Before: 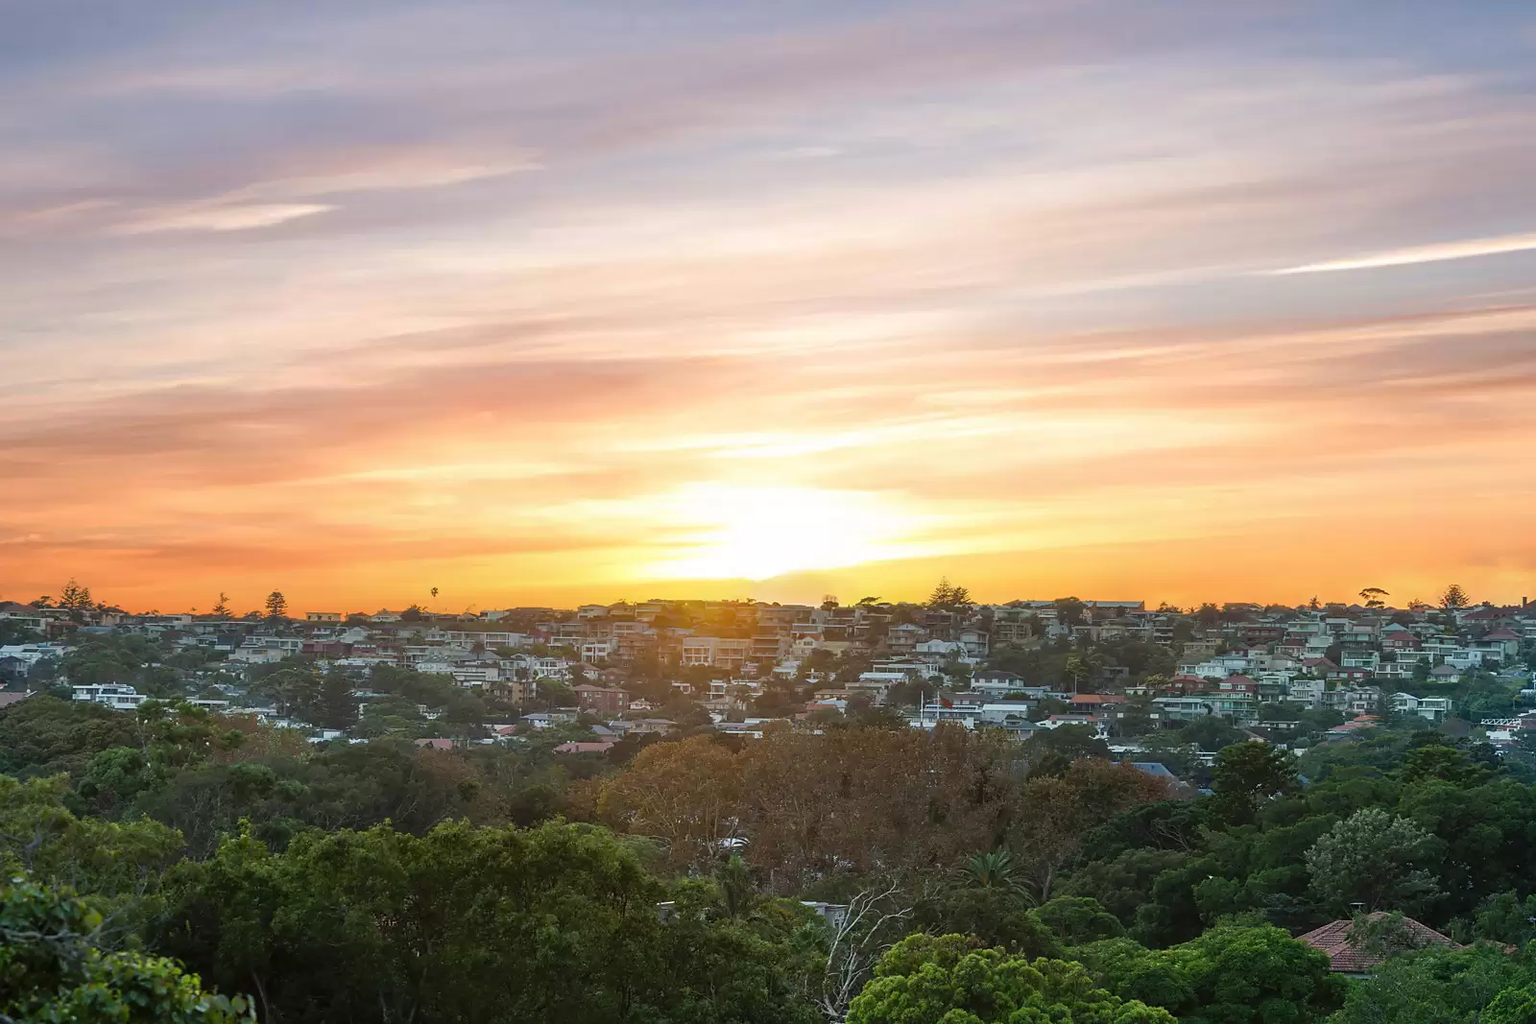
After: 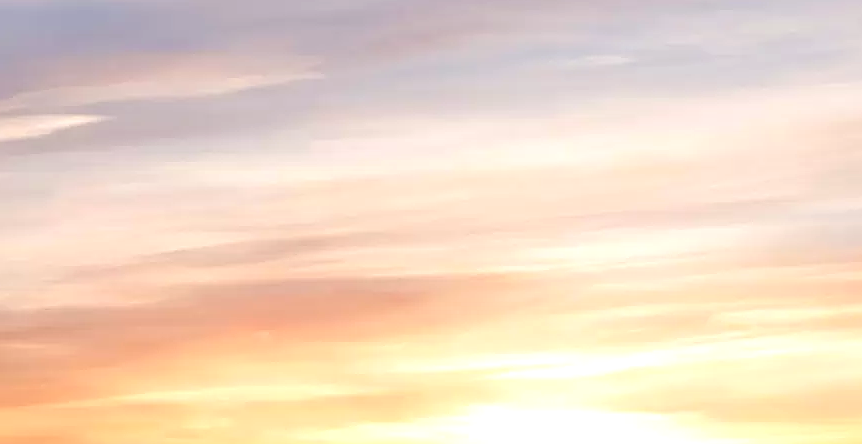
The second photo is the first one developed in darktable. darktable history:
crop: left 15.208%, top 9.232%, right 30.898%, bottom 49.117%
sharpen: on, module defaults
exposure: black level correction 0.01, exposure 0.015 EV, compensate highlight preservation false
levels: levels [0, 0.48, 0.961]
